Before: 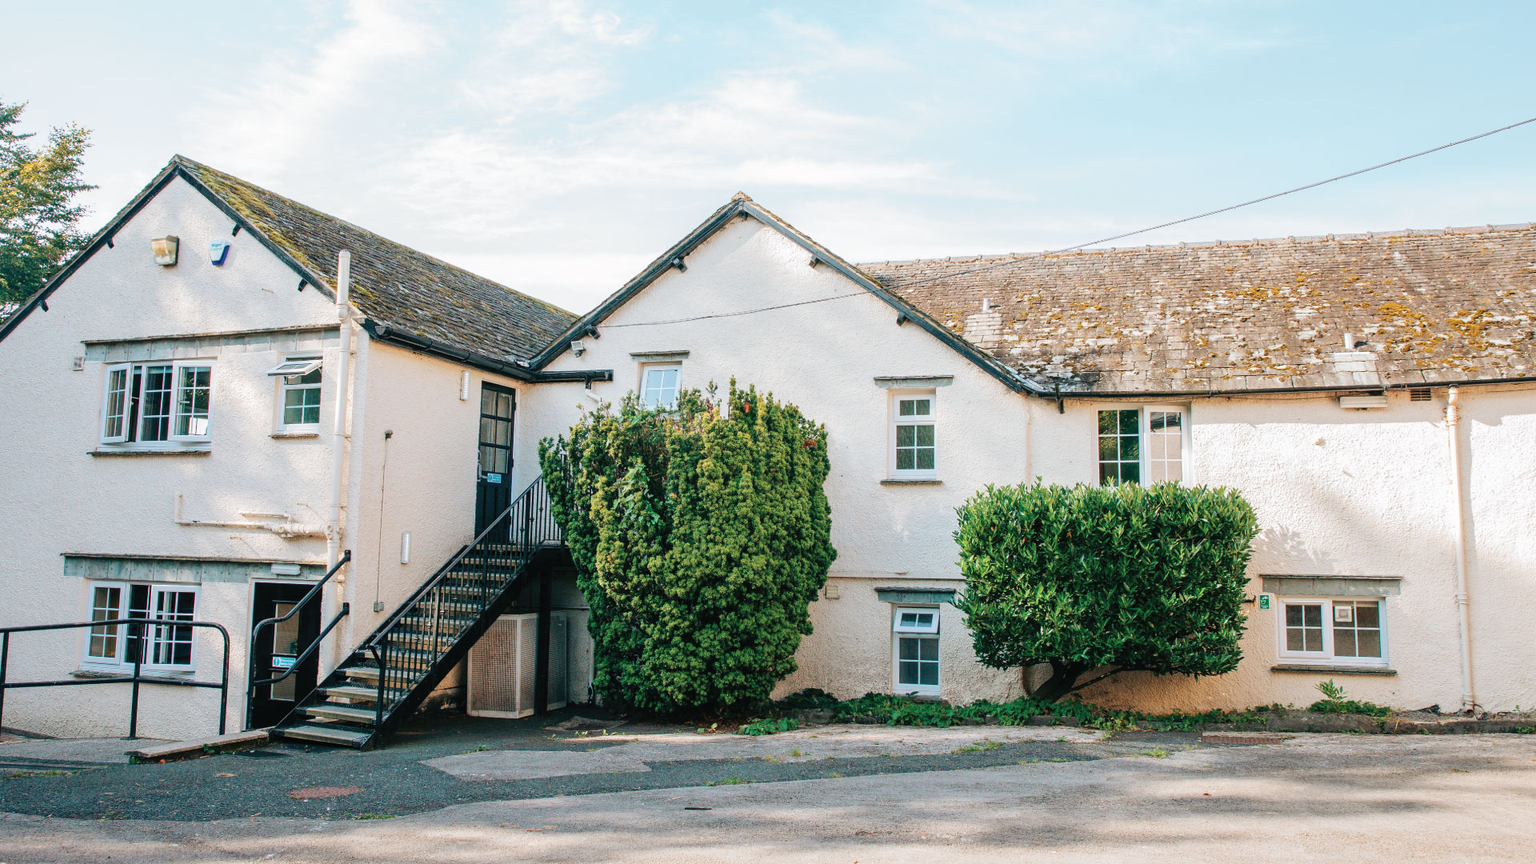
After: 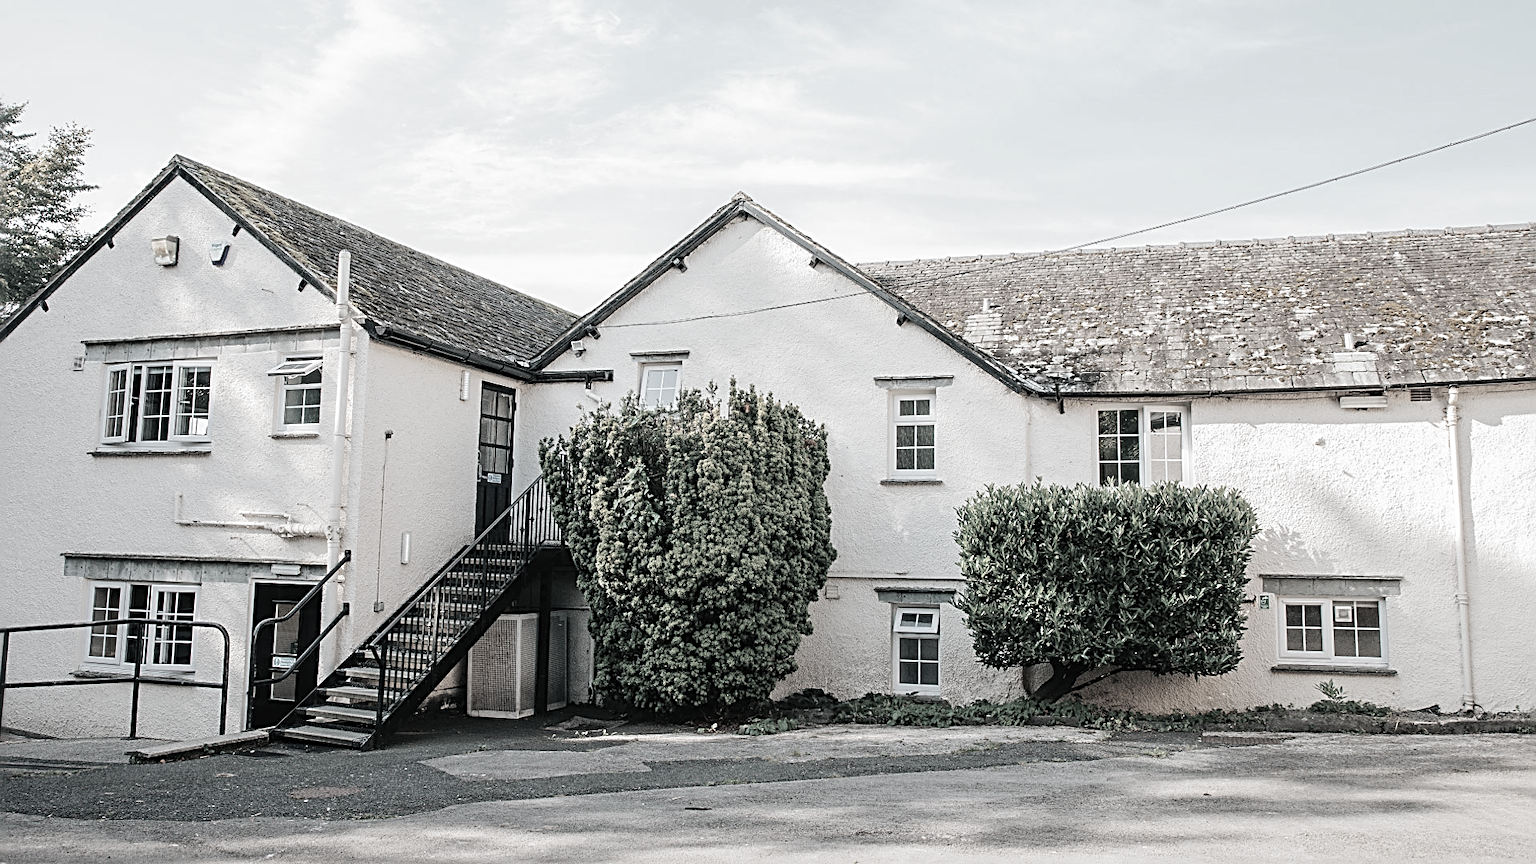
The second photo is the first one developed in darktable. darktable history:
color correction: saturation 0.2
sharpen: radius 2.817, amount 0.715
